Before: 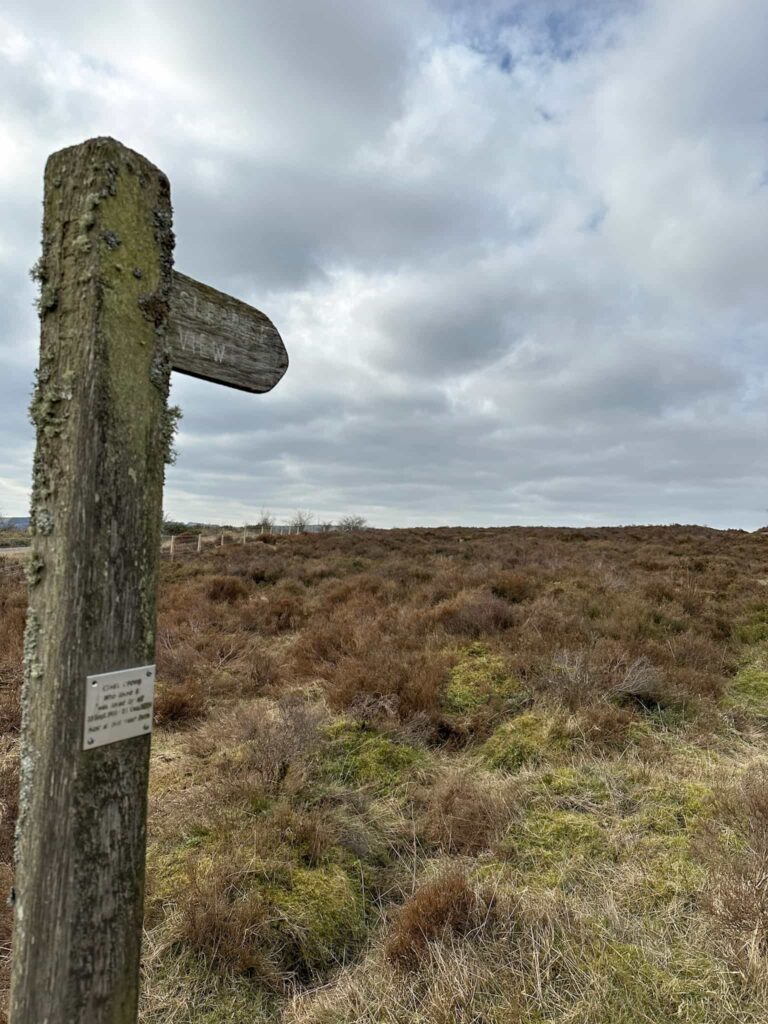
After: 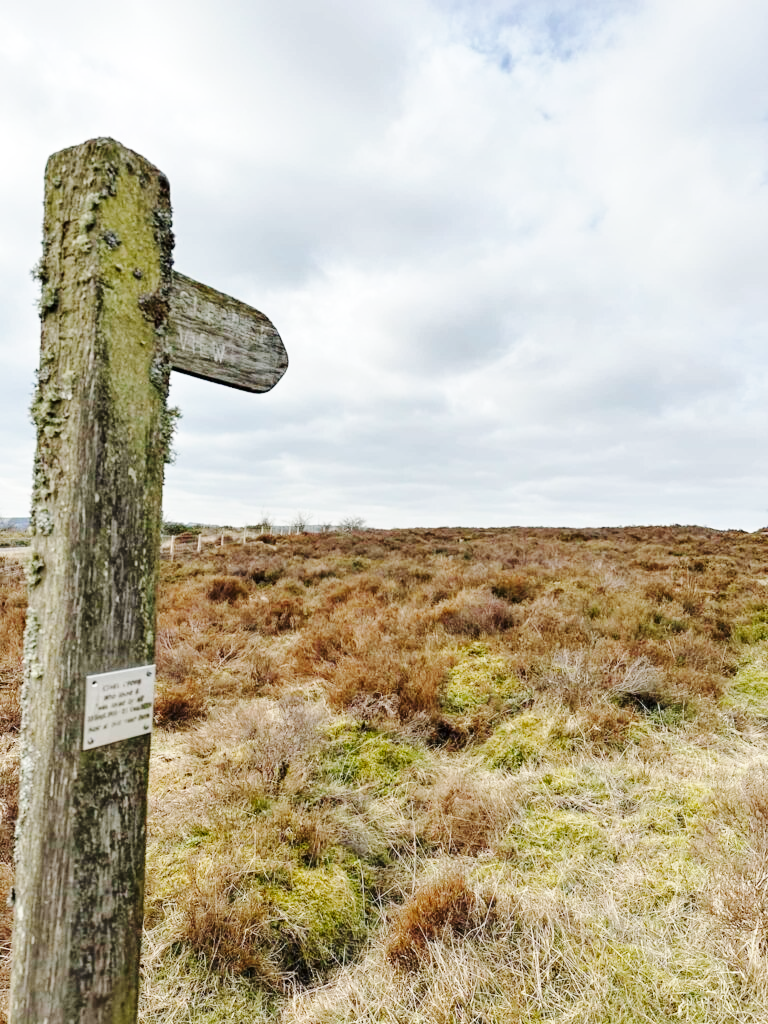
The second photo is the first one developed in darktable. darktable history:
tone curve: curves: ch0 [(0, 0) (0.003, 0.004) (0.011, 0.015) (0.025, 0.033) (0.044, 0.058) (0.069, 0.091) (0.1, 0.131) (0.136, 0.179) (0.177, 0.233) (0.224, 0.295) (0.277, 0.364) (0.335, 0.434) (0.399, 0.51) (0.468, 0.583) (0.543, 0.654) (0.623, 0.724) (0.709, 0.789) (0.801, 0.852) (0.898, 0.924) (1, 1)], preserve colors none
base curve: curves: ch0 [(0, 0) (0.028, 0.03) (0.121, 0.232) (0.46, 0.748) (0.859, 0.968) (1, 1)], preserve colors none
